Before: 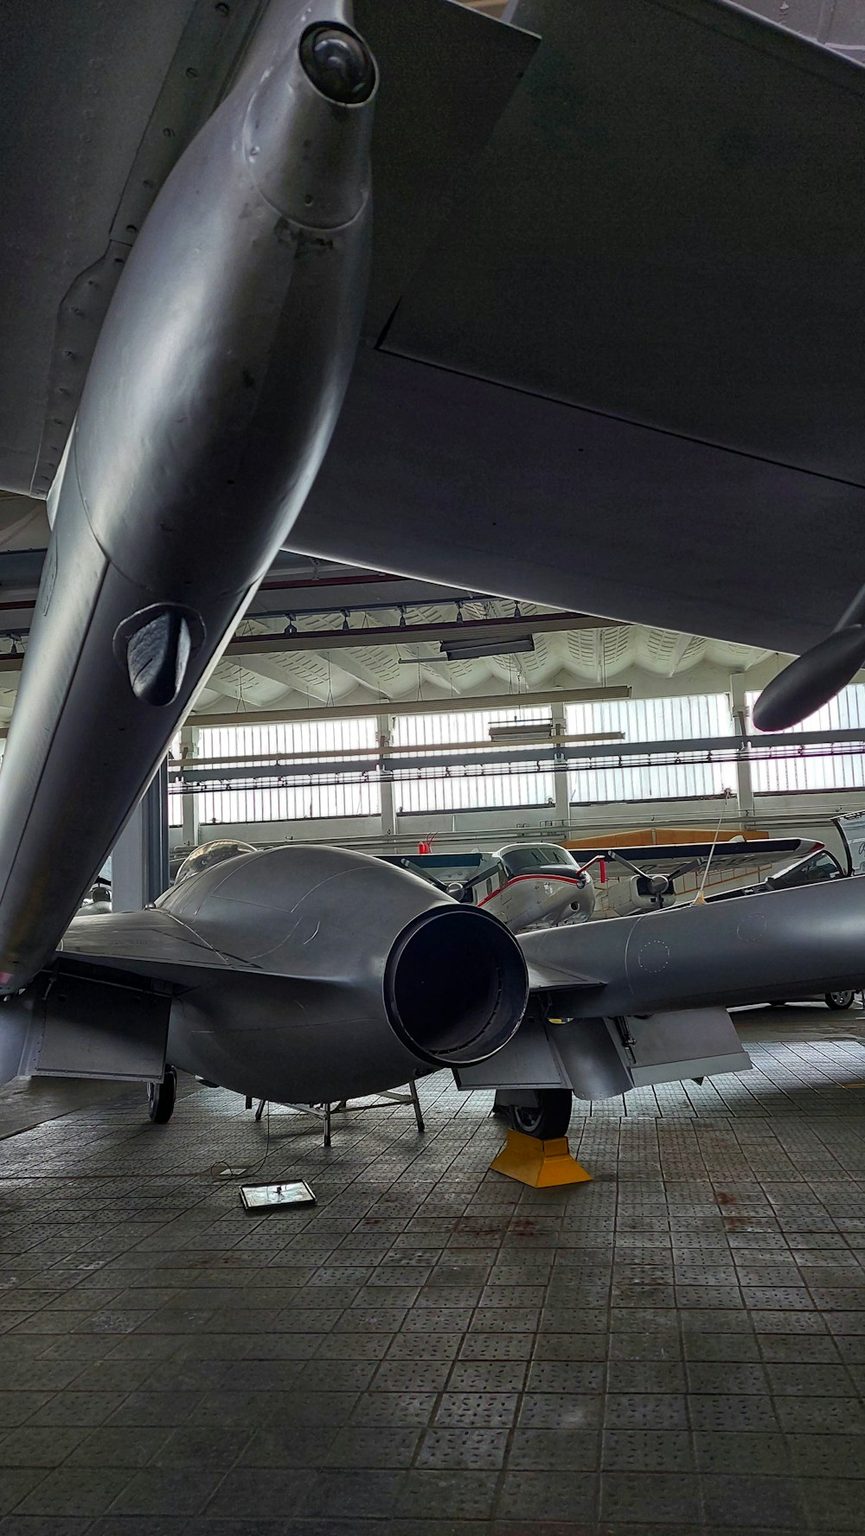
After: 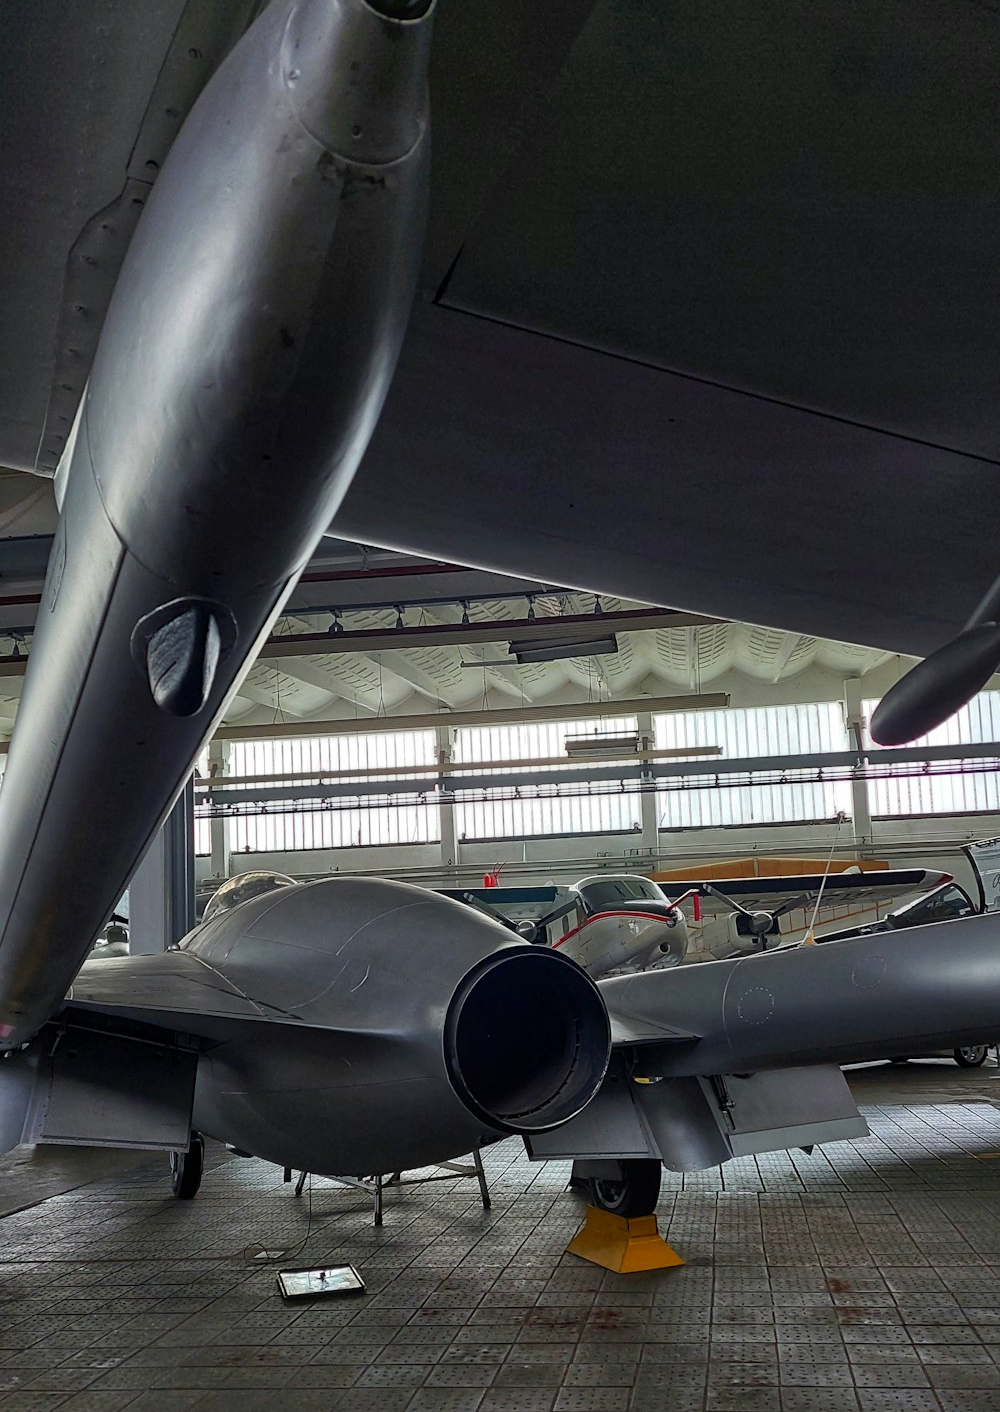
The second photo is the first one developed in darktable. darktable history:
crop and rotate: top 5.656%, bottom 14.802%
